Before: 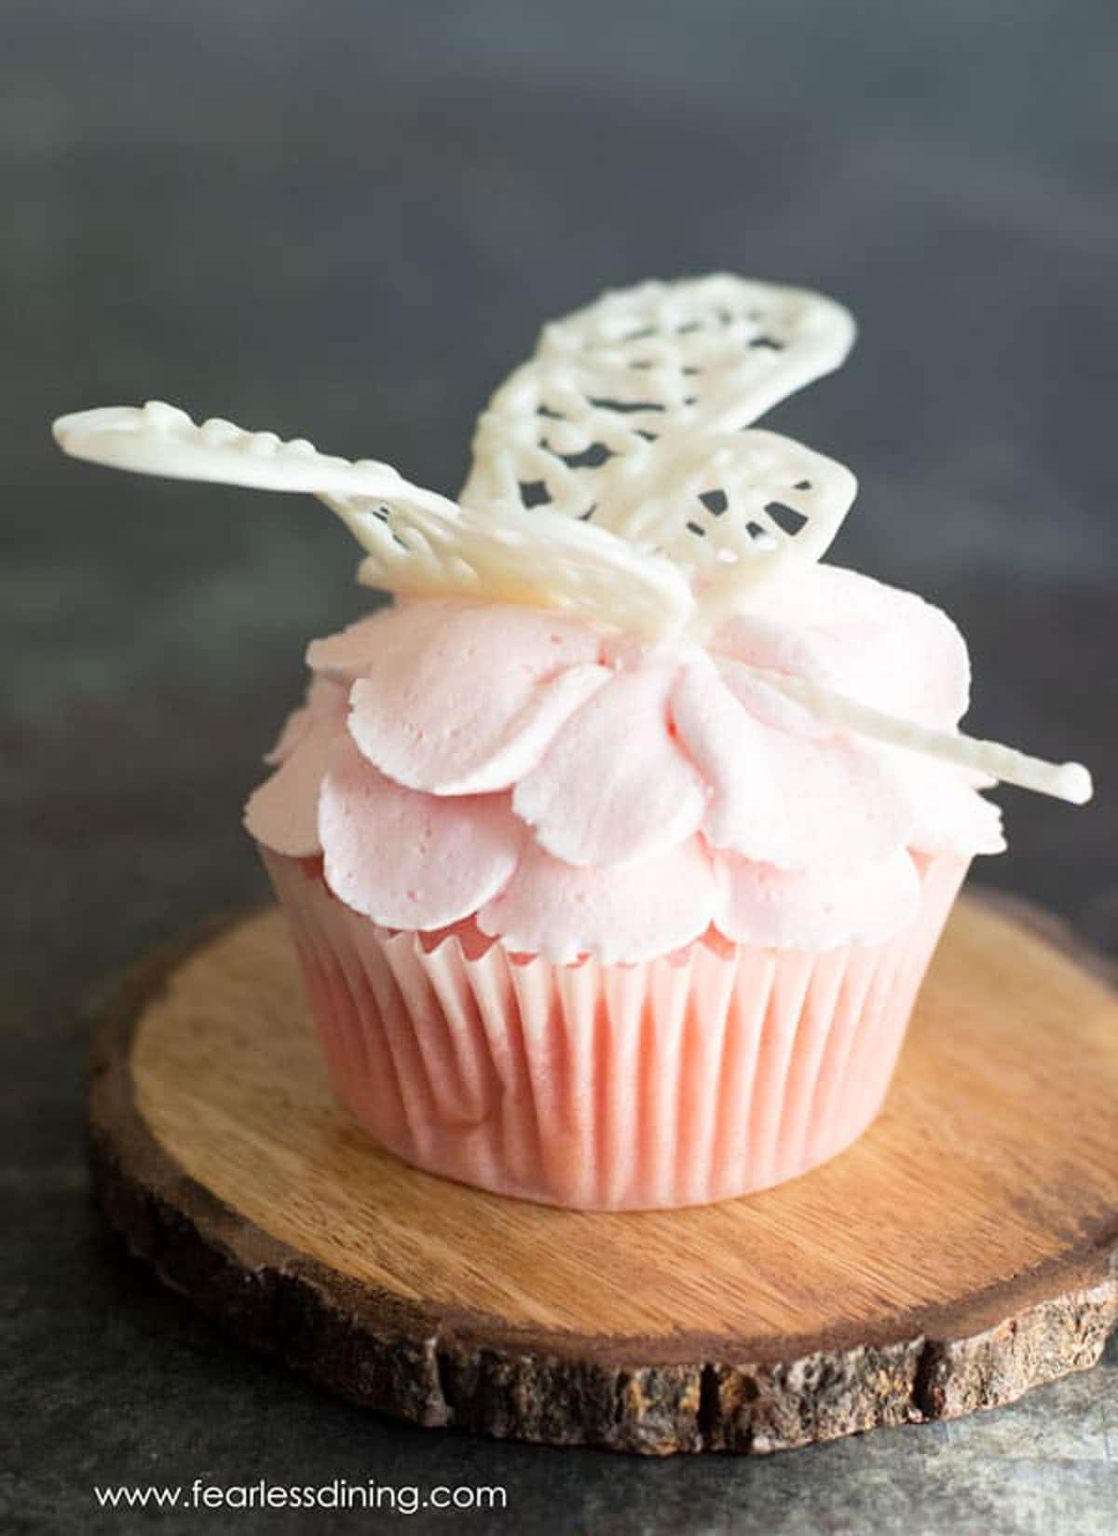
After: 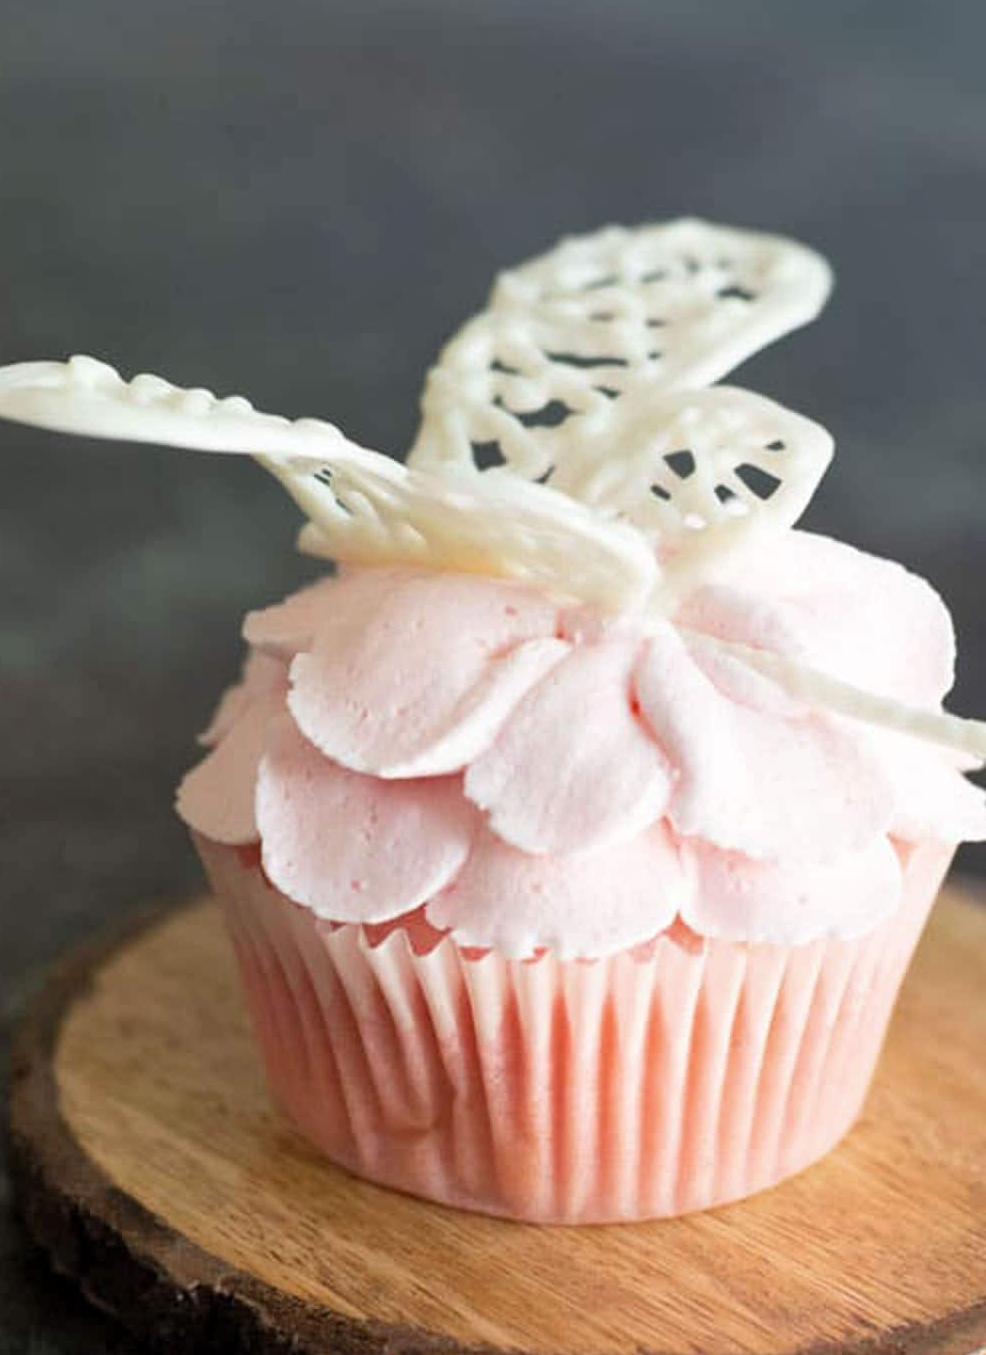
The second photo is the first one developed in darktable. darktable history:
levels: mode automatic, black 0.023%, white 99.97%, levels [0.062, 0.494, 0.925]
crop and rotate: left 7.196%, top 4.574%, right 10.605%, bottom 13.178%
shadows and highlights: shadows 37.27, highlights -28.18, soften with gaussian
